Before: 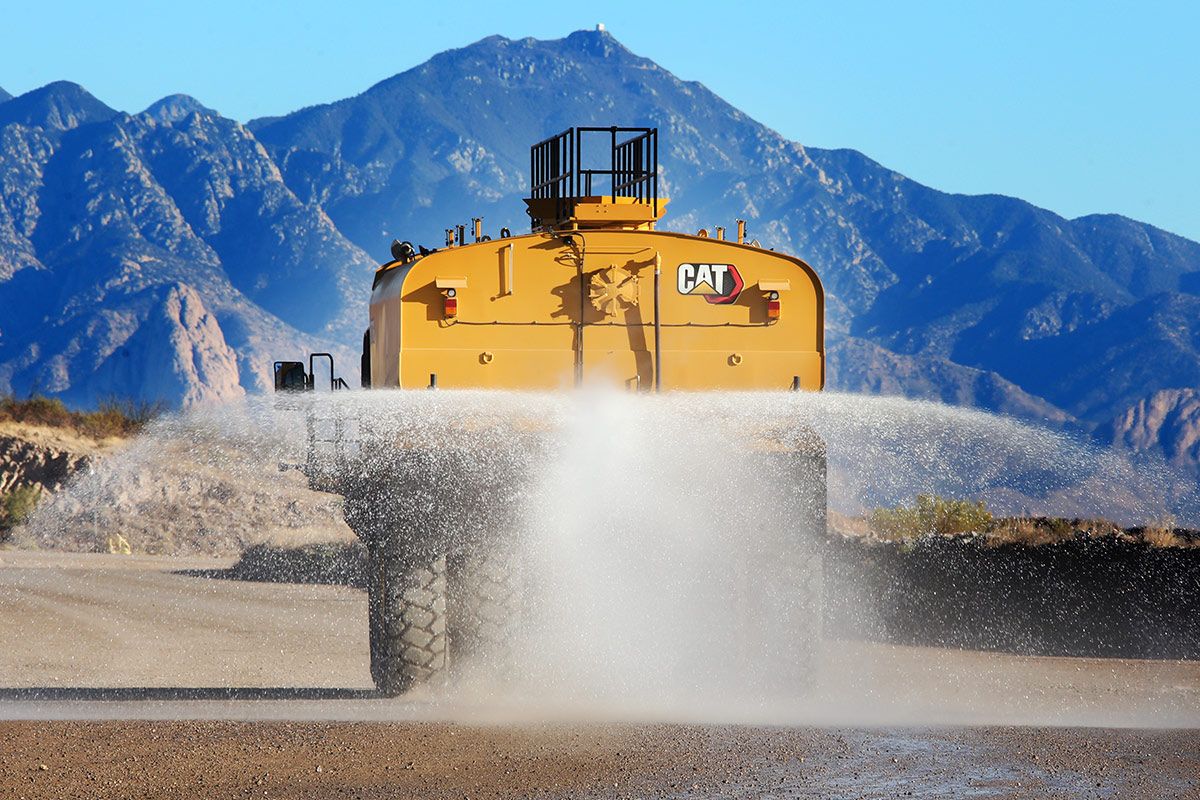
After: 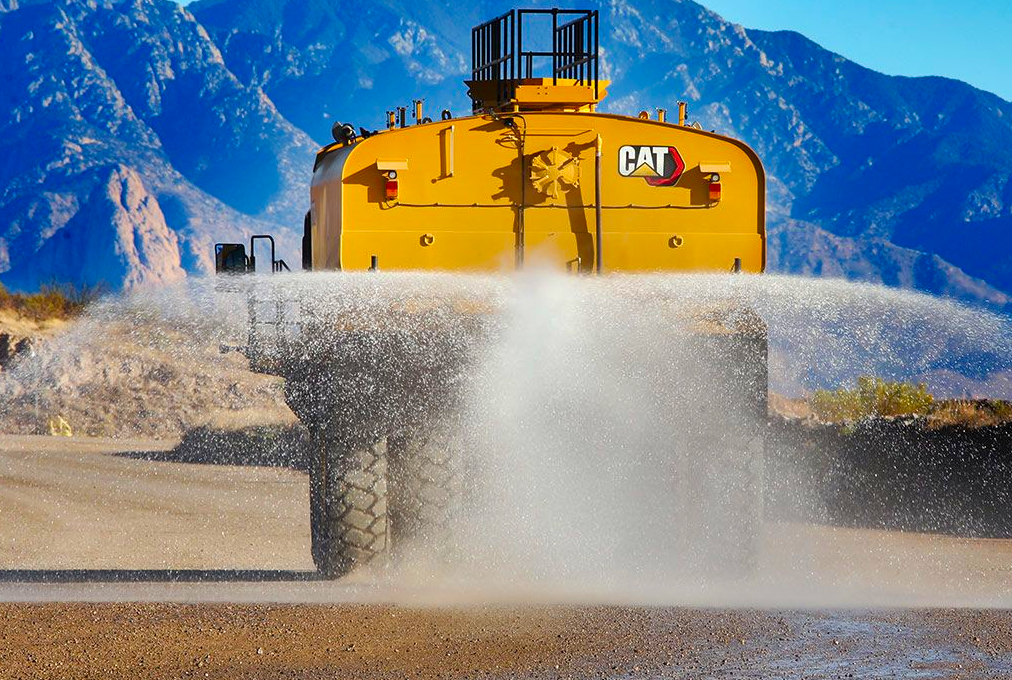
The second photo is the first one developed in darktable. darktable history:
shadows and highlights: white point adjustment 0.114, highlights -70.04, soften with gaussian
crop and rotate: left 4.952%, top 14.963%, right 10.699%
velvia: strength 31.77%, mid-tones bias 0.204
